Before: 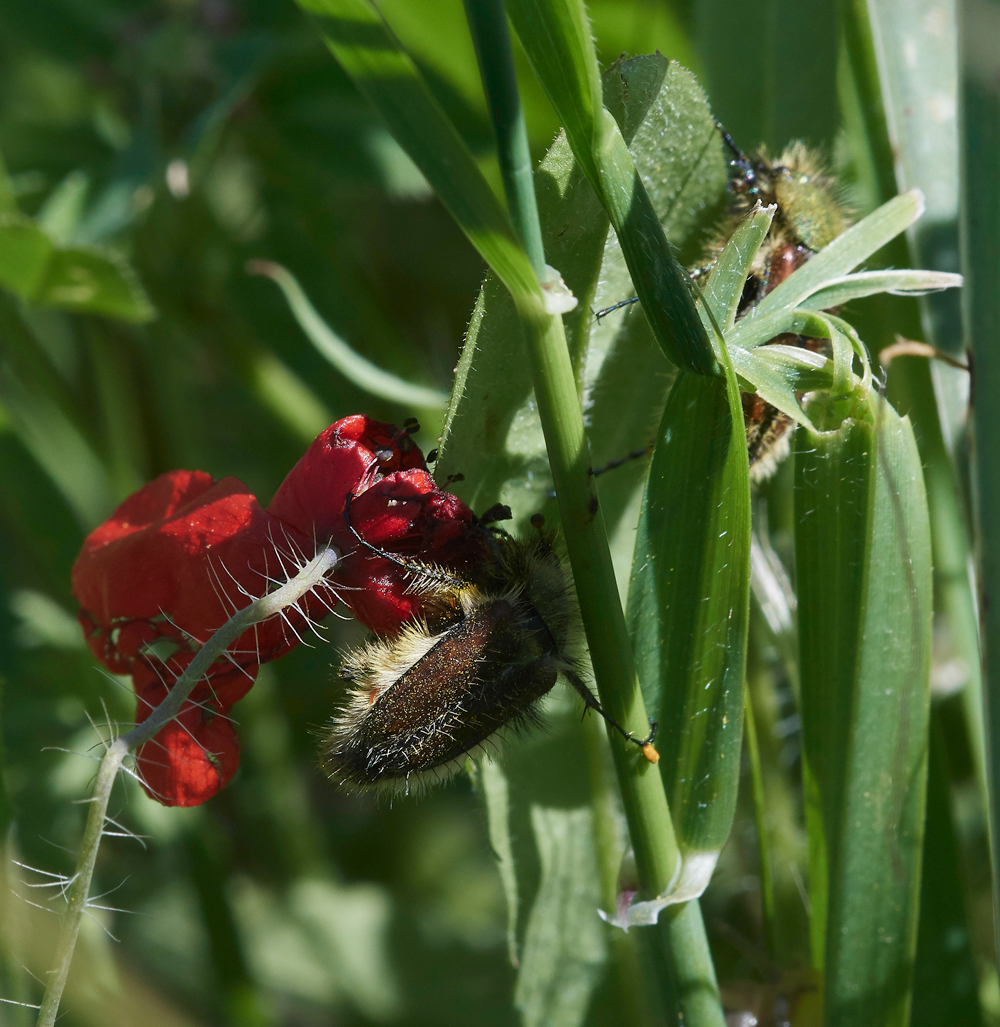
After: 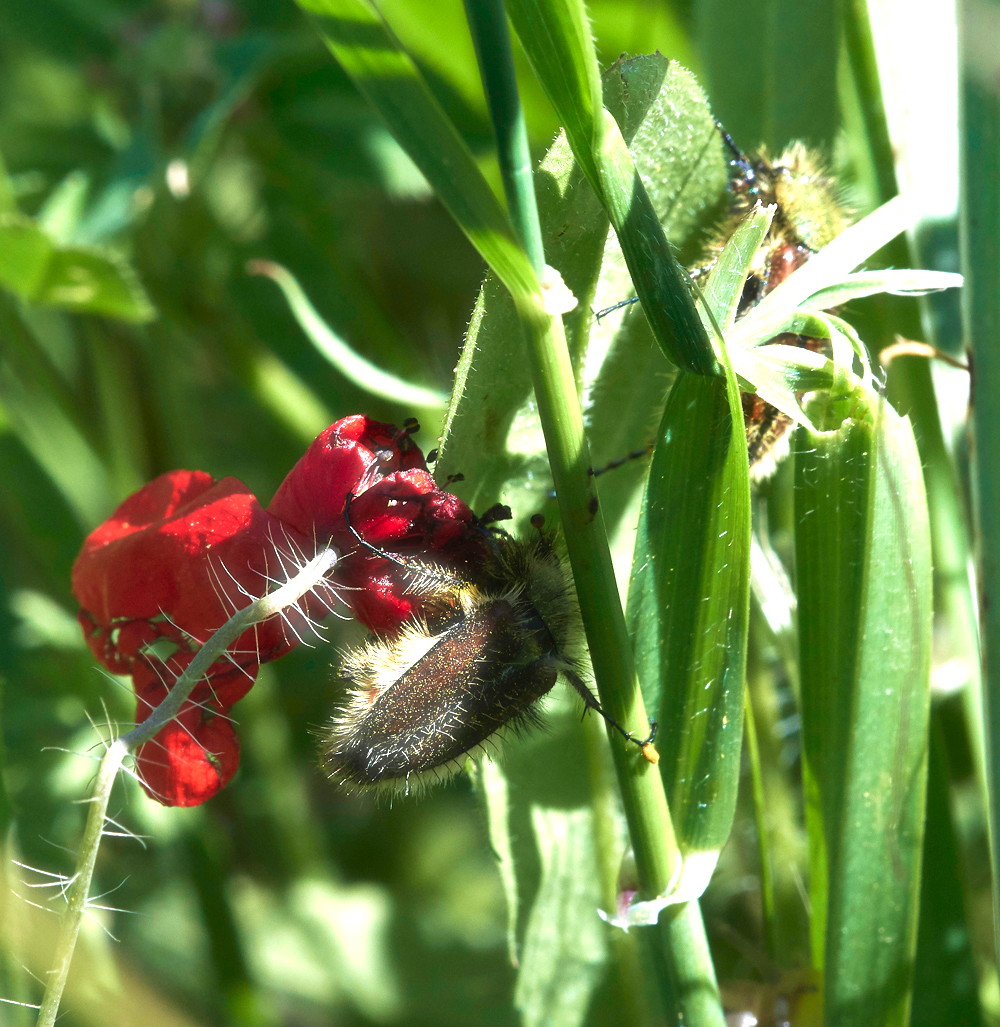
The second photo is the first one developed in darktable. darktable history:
tone equalizer: on, module defaults
levels: levels [0, 0.352, 0.703]
velvia: on, module defaults
haze removal: strength -0.1, adaptive false
color balance rgb: saturation formula JzAzBz (2021)
